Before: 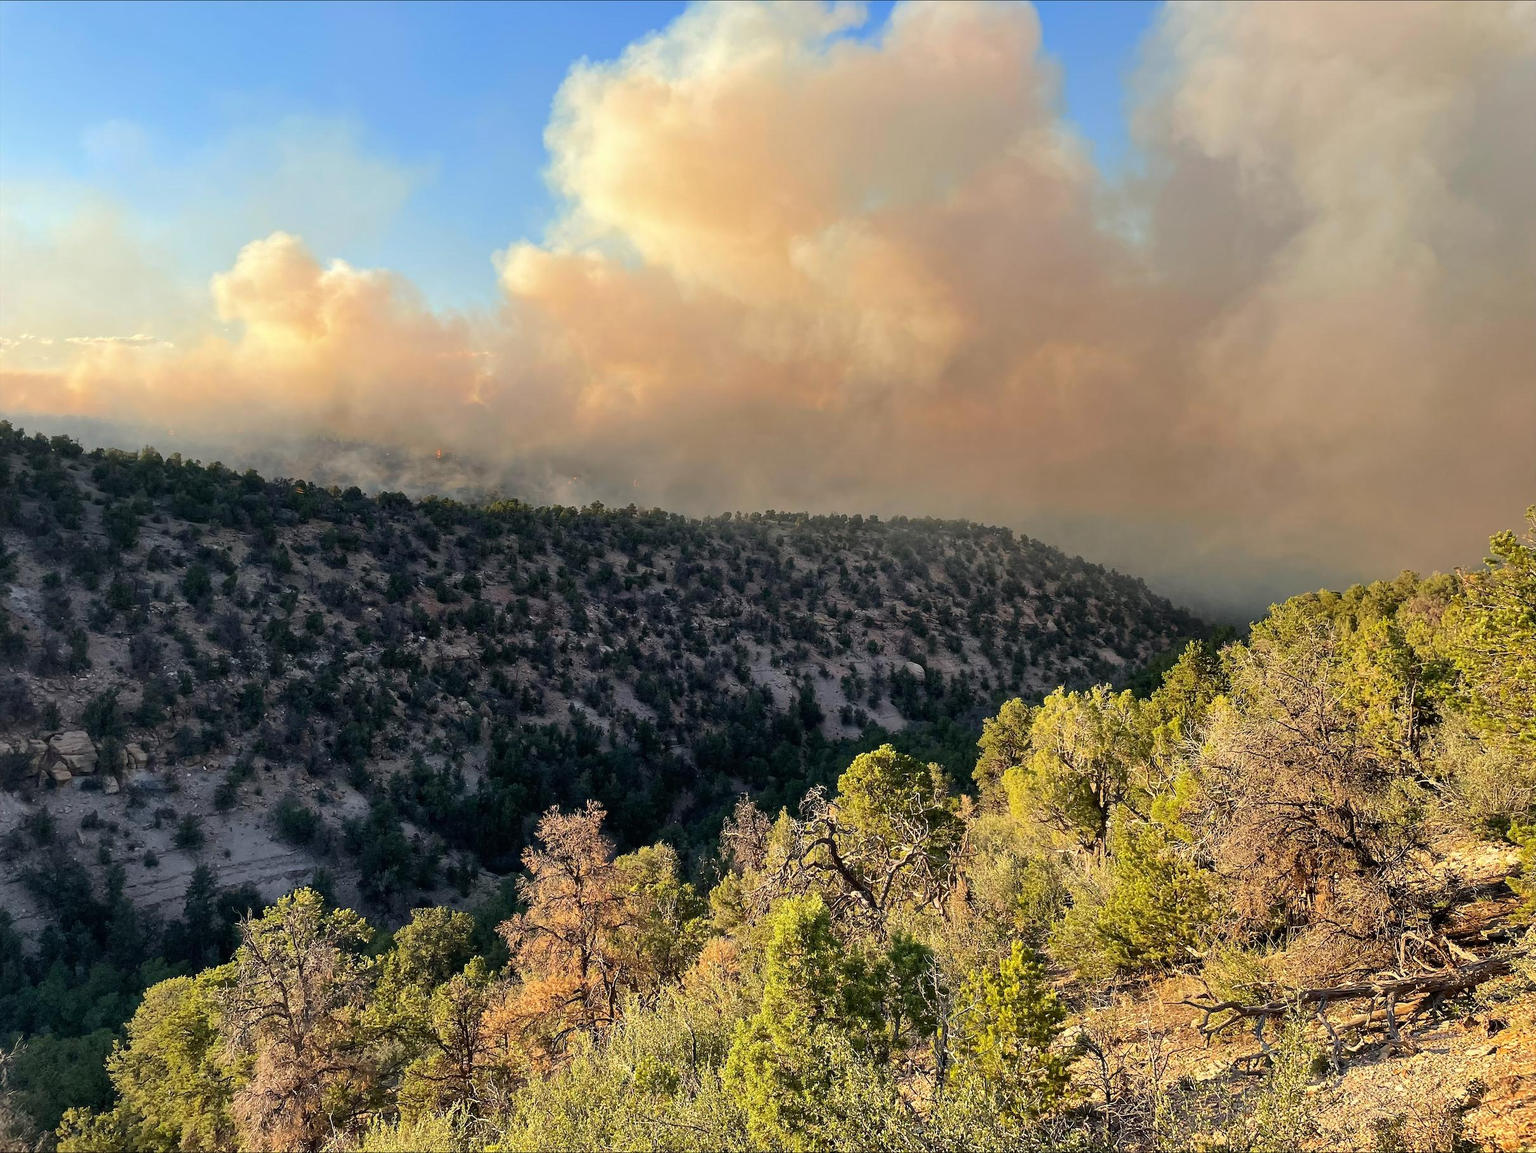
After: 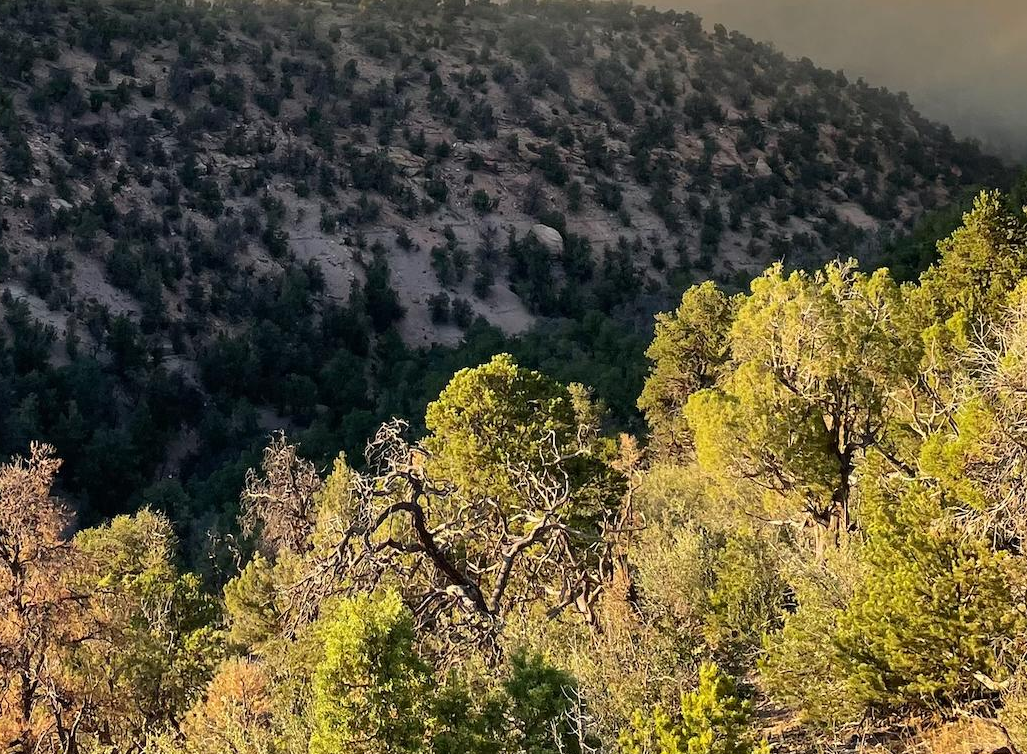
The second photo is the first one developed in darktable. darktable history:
crop: left 36.965%, top 45.082%, right 20.575%, bottom 13.358%
